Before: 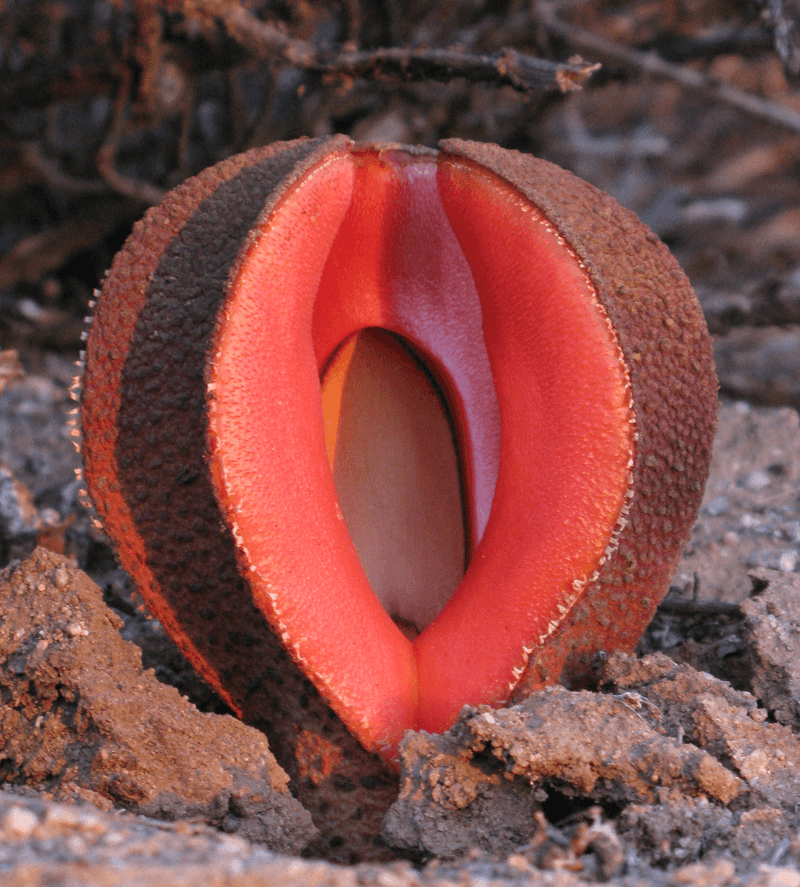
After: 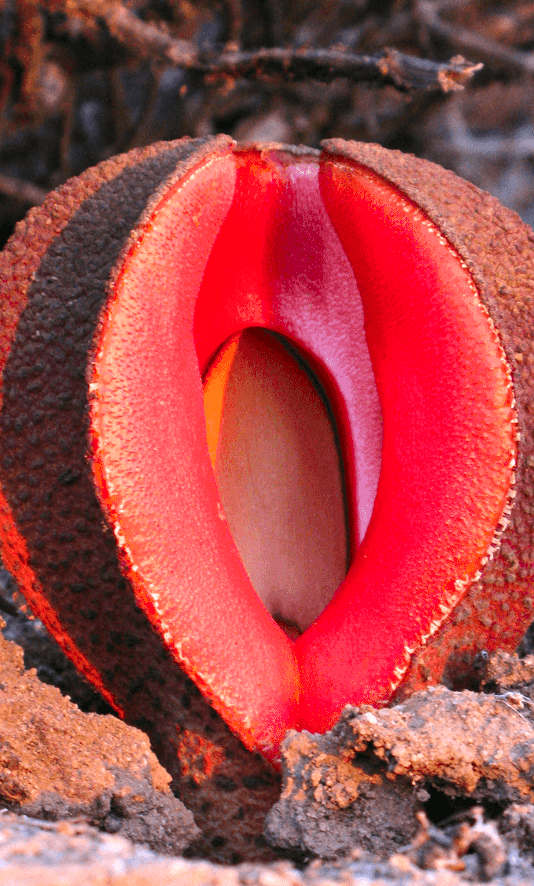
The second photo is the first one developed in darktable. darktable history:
contrast brightness saturation: contrast 0.181, saturation 0.309
exposure: exposure 0.605 EV, compensate exposure bias true, compensate highlight preservation false
crop and rotate: left 14.981%, right 18.153%
